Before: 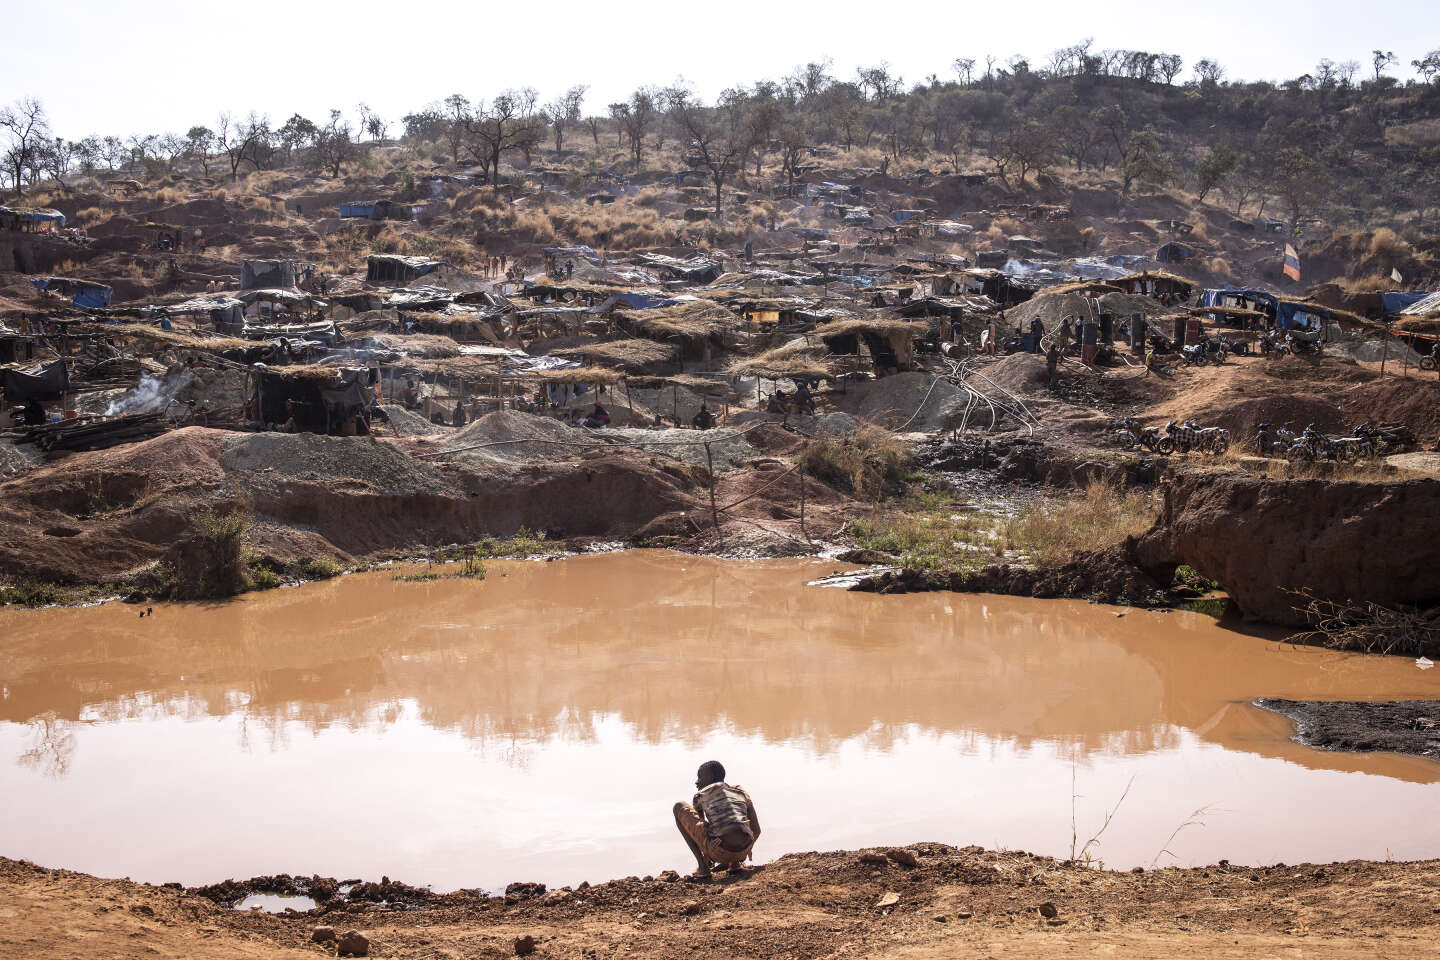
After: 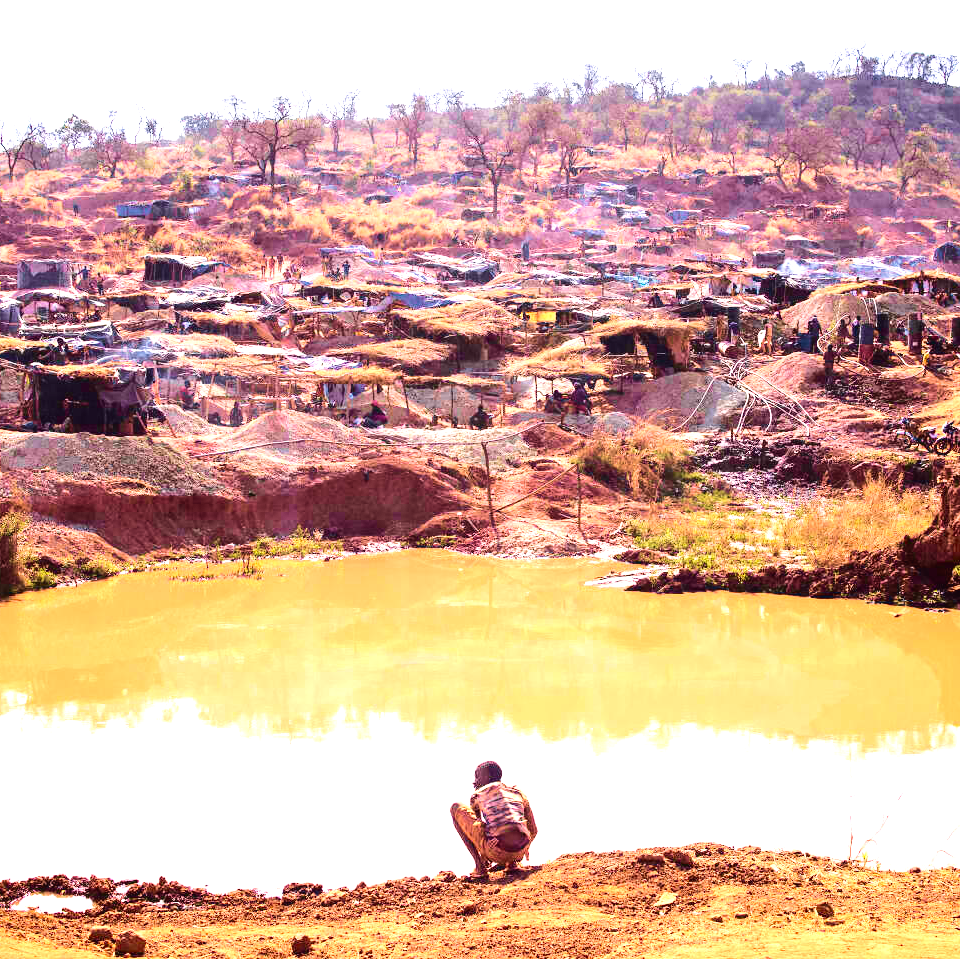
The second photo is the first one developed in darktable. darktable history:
tone curve: curves: ch0 [(0, 0.023) (0.103, 0.087) (0.295, 0.297) (0.445, 0.531) (0.553, 0.665) (0.735, 0.843) (0.994, 1)]; ch1 [(0, 0) (0.414, 0.395) (0.447, 0.447) (0.485, 0.5) (0.512, 0.524) (0.542, 0.581) (0.581, 0.632) (0.646, 0.715) (1, 1)]; ch2 [(0, 0) (0.369, 0.388) (0.449, 0.431) (0.478, 0.471) (0.516, 0.517) (0.579, 0.624) (0.674, 0.775) (1, 1)], color space Lab, independent channels, preserve colors none
velvia: strength 67.07%, mid-tones bias 0.972
crop and rotate: left 15.546%, right 17.787%
exposure: black level correction 0, exposure 1.2 EV, compensate exposure bias true, compensate highlight preservation false
